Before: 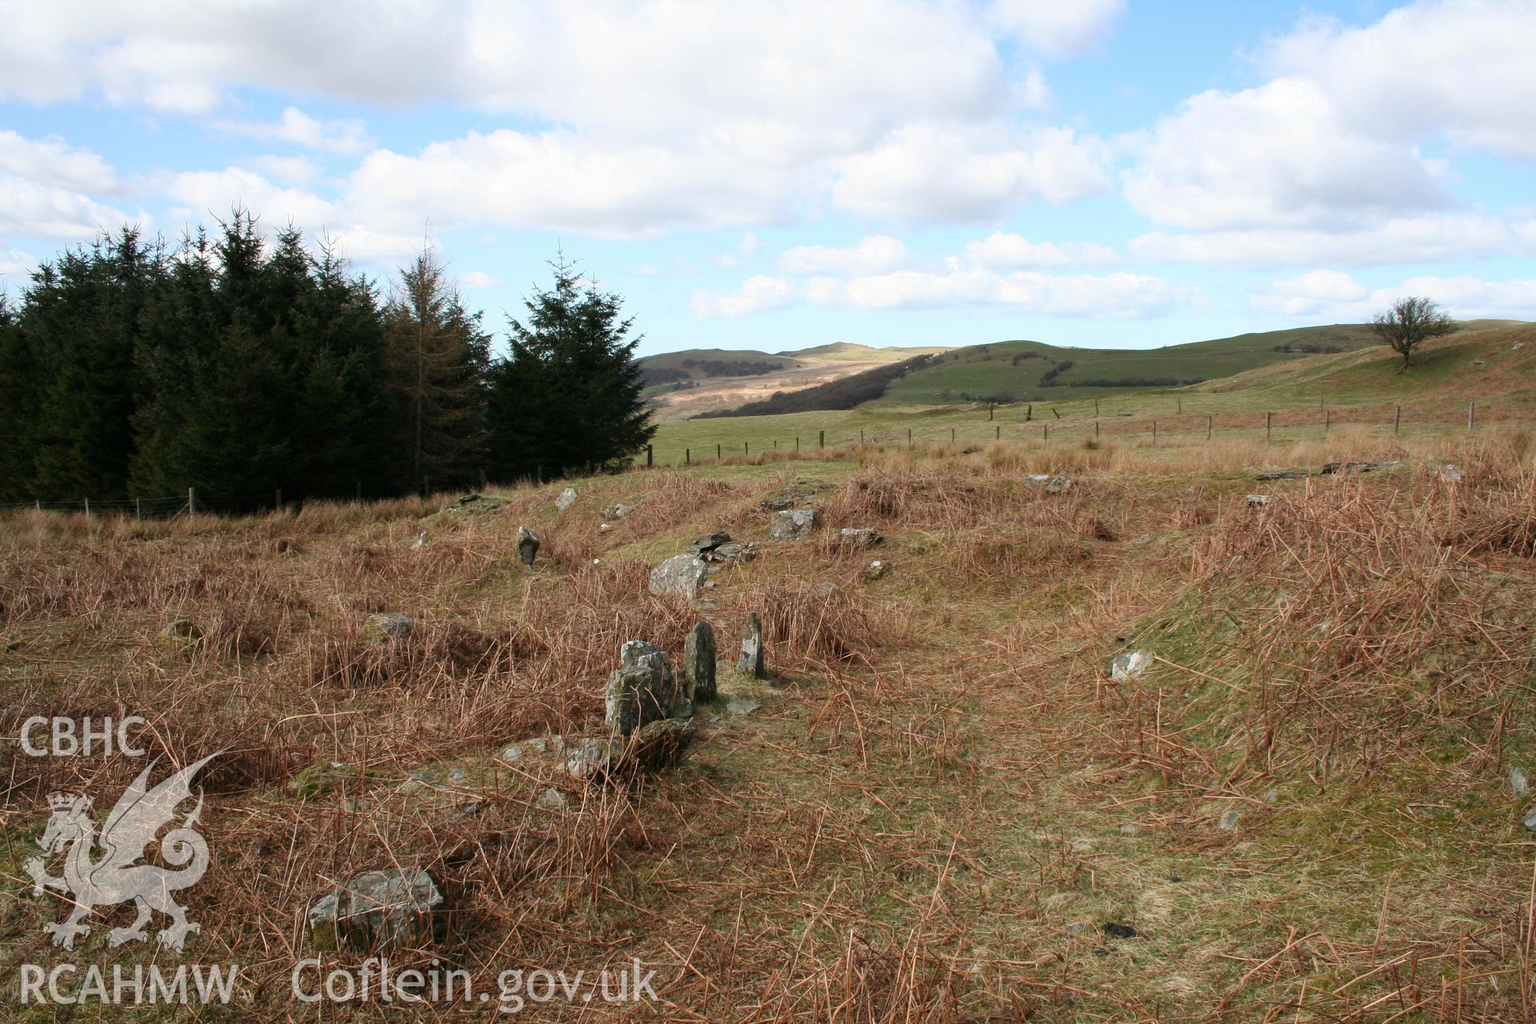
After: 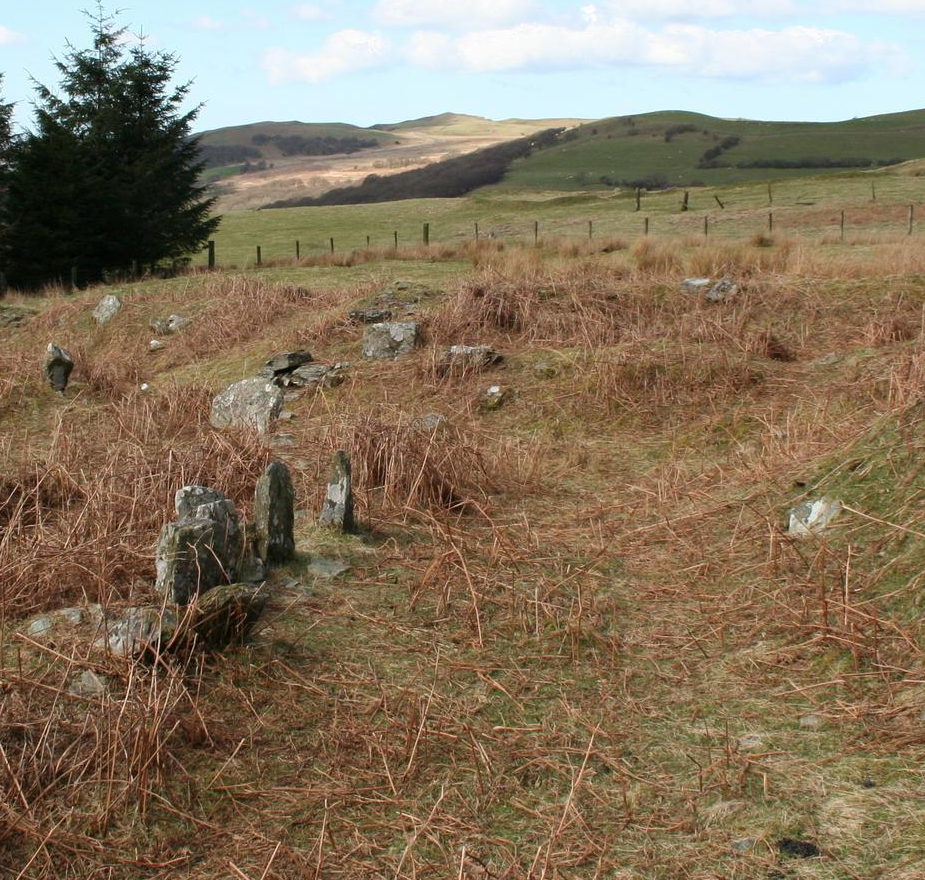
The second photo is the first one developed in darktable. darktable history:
crop: left 31.328%, top 24.662%, right 20.475%, bottom 6.558%
